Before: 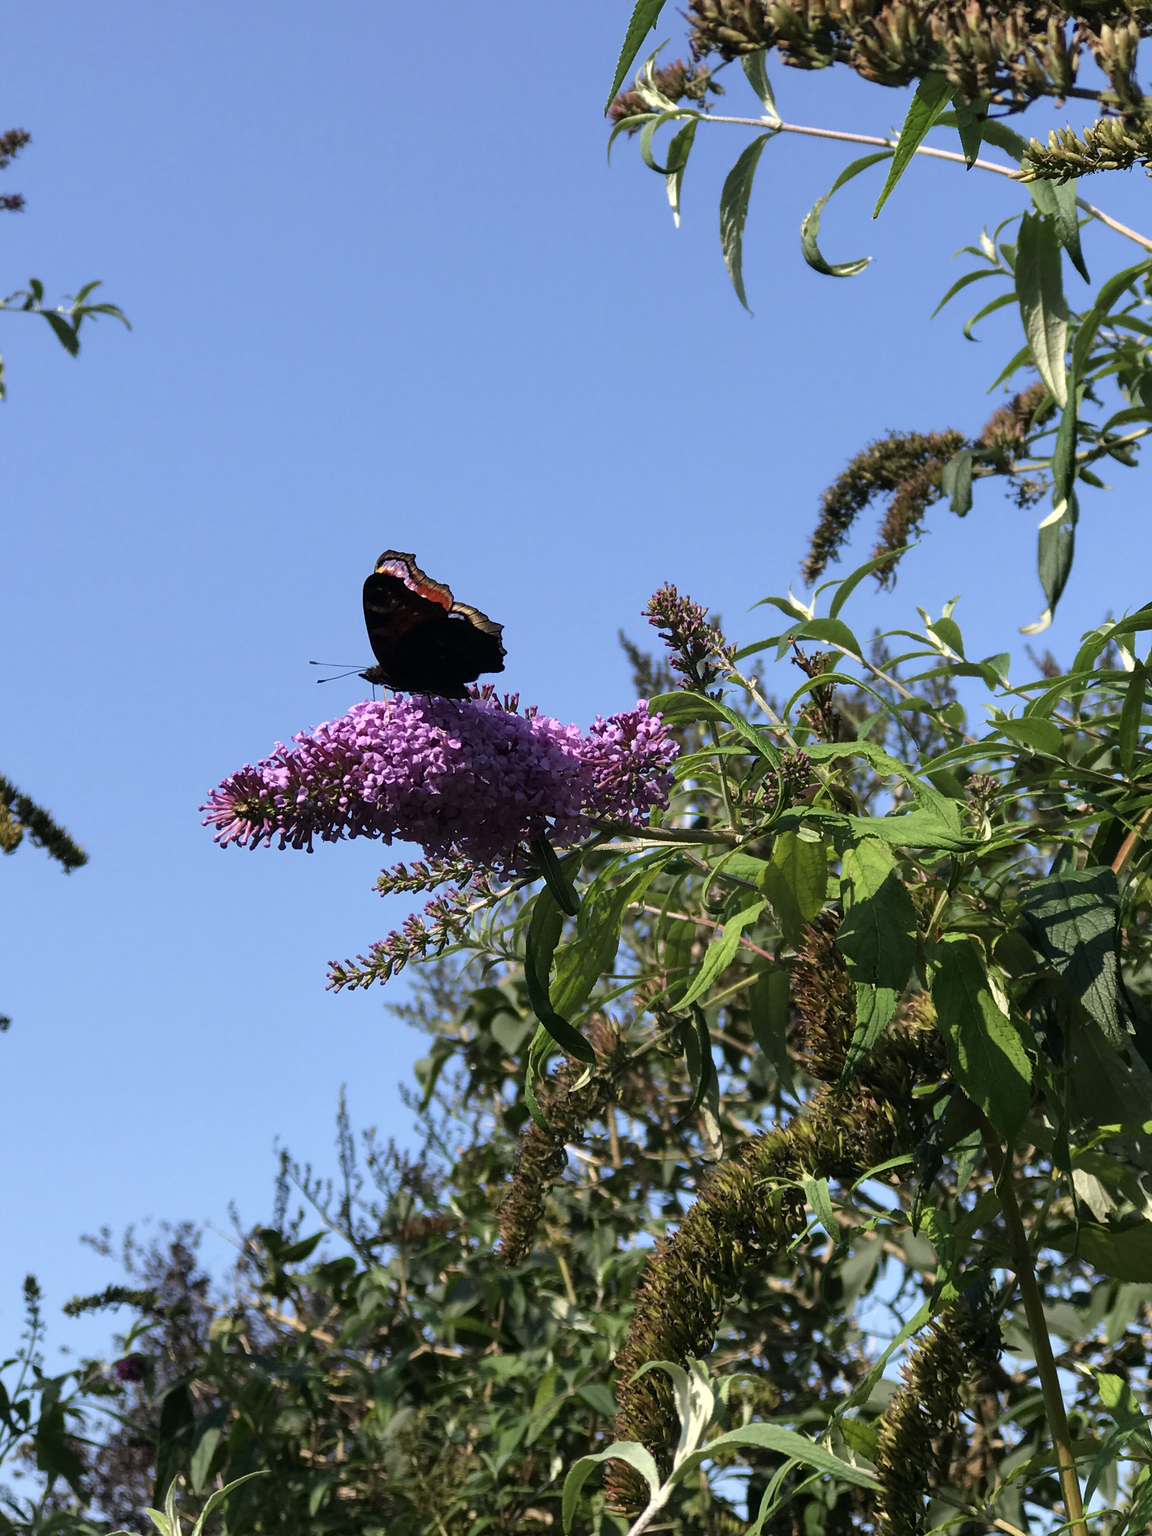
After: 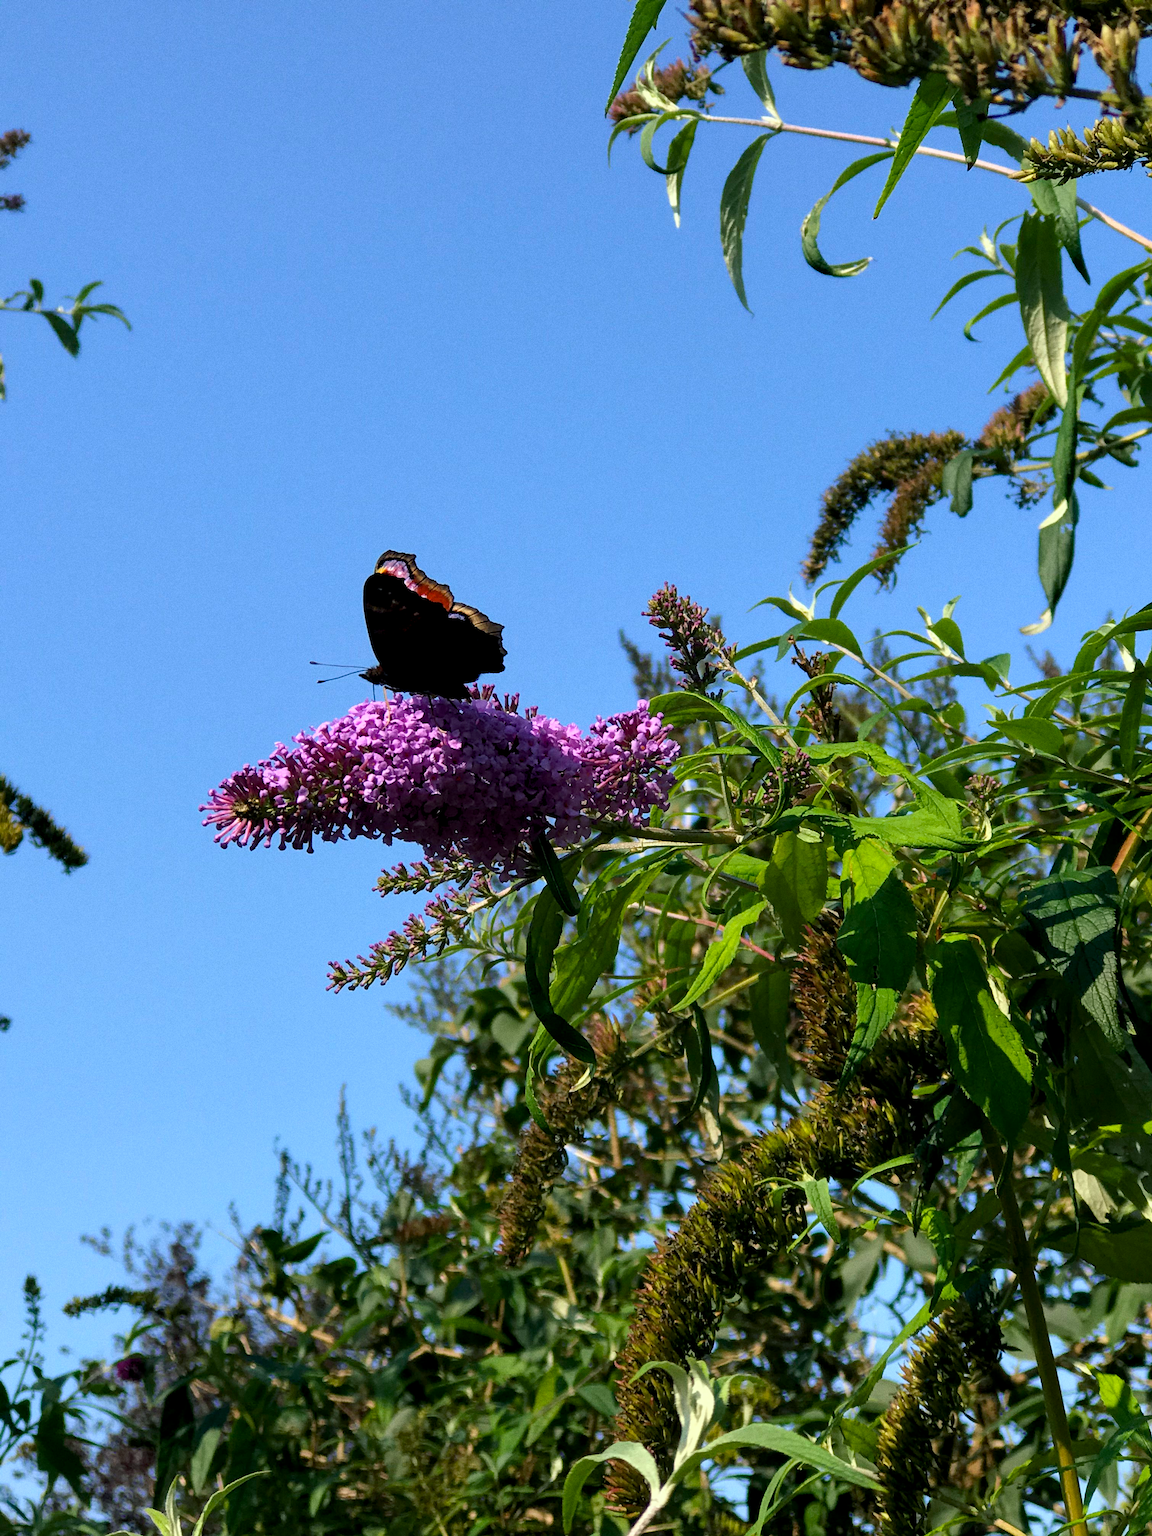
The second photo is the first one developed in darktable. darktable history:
grain: coarseness 0.09 ISO
color correction: highlights a* -8, highlights b* 3.1
color balance rgb: shadows lift › chroma 2%, shadows lift › hue 217.2°, power › chroma 0.25%, power › hue 60°, highlights gain › chroma 1.5%, highlights gain › hue 309.6°, global offset › luminance -0.5%, perceptual saturation grading › global saturation 15%, global vibrance 20%
